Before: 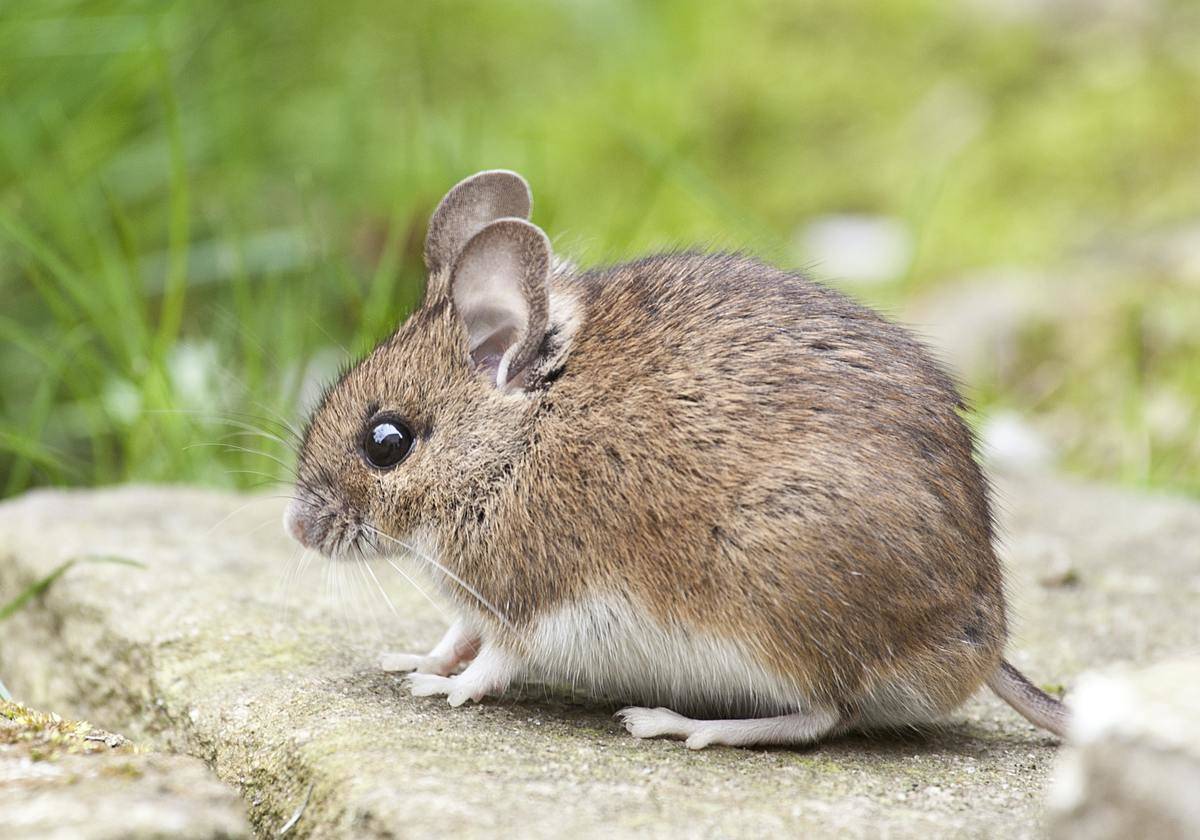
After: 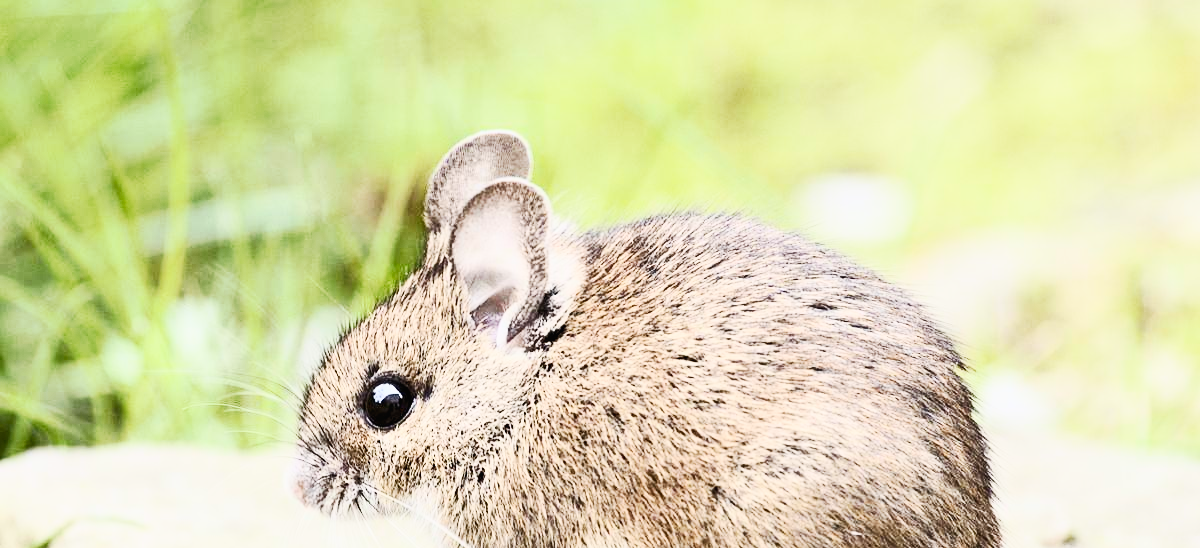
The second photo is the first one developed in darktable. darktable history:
filmic rgb: black relative exposure -7.65 EV, white relative exposure 4.56 EV, hardness 3.61
crop and rotate: top 4.778%, bottom 29.911%
tone curve: curves: ch0 [(0, 0.013) (0.054, 0.018) (0.205, 0.191) (0.289, 0.292) (0.39, 0.424) (0.493, 0.551) (0.666, 0.743) (0.795, 0.841) (1, 0.998)]; ch1 [(0, 0) (0.385, 0.343) (0.439, 0.415) (0.494, 0.495) (0.501, 0.501) (0.51, 0.509) (0.548, 0.554) (0.586, 0.614) (0.66, 0.706) (0.783, 0.804) (1, 1)]; ch2 [(0, 0) (0.304, 0.31) (0.403, 0.399) (0.441, 0.428) (0.47, 0.469) (0.498, 0.496) (0.524, 0.538) (0.566, 0.579) (0.633, 0.665) (0.7, 0.711) (1, 1)], preserve colors none
contrast brightness saturation: contrast 0.619, brightness 0.343, saturation 0.146
